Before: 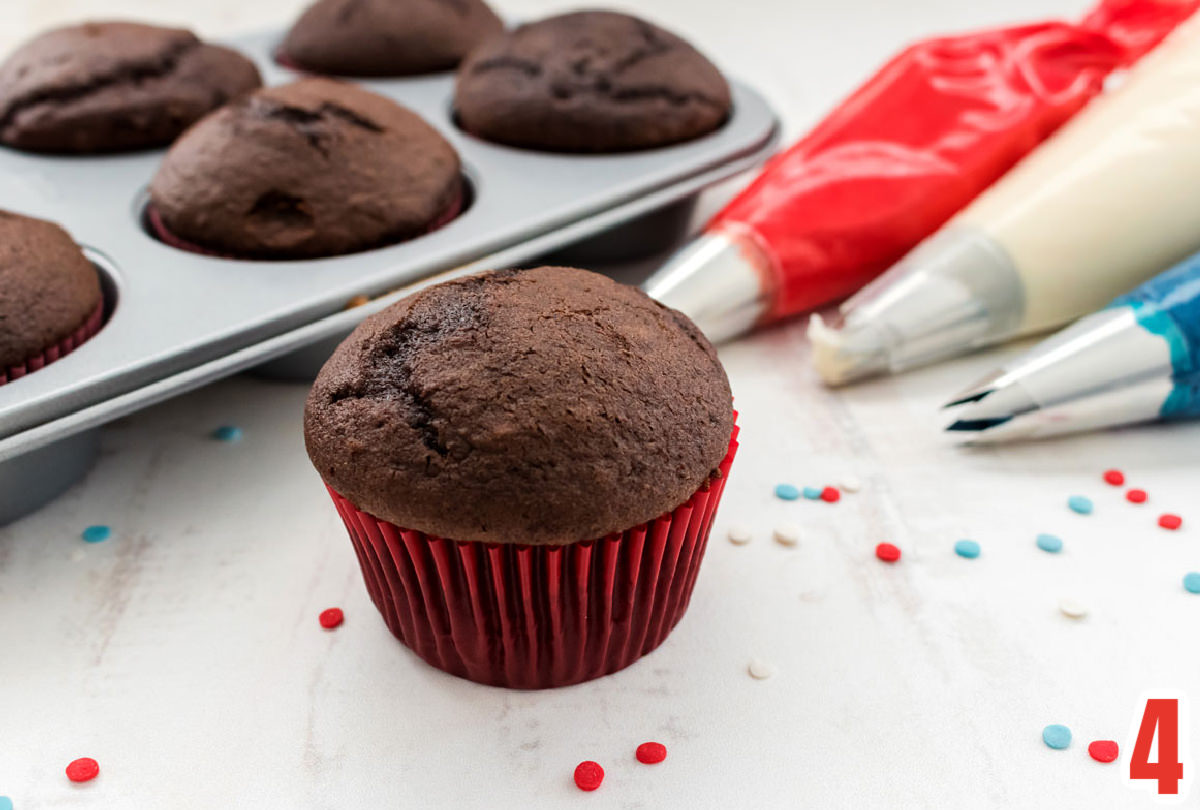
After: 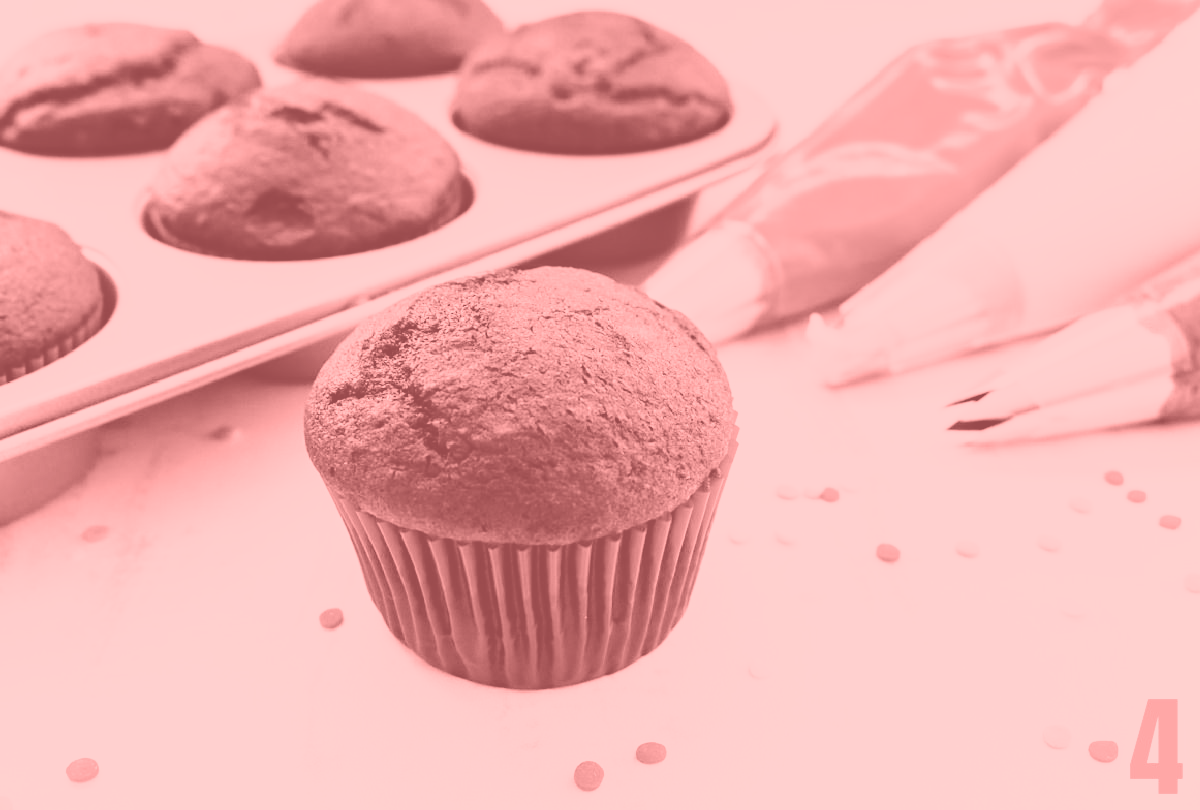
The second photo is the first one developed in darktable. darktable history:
base curve: curves: ch0 [(0, 0) (0.028, 0.03) (0.105, 0.232) (0.387, 0.748) (0.754, 0.968) (1, 1)], fusion 1, exposure shift 0.576, preserve colors none
color correction: highlights a* 8.98, highlights b* 15.09, shadows a* -0.49, shadows b* 26.52
colorize: saturation 51%, source mix 50.67%, lightness 50.67%
